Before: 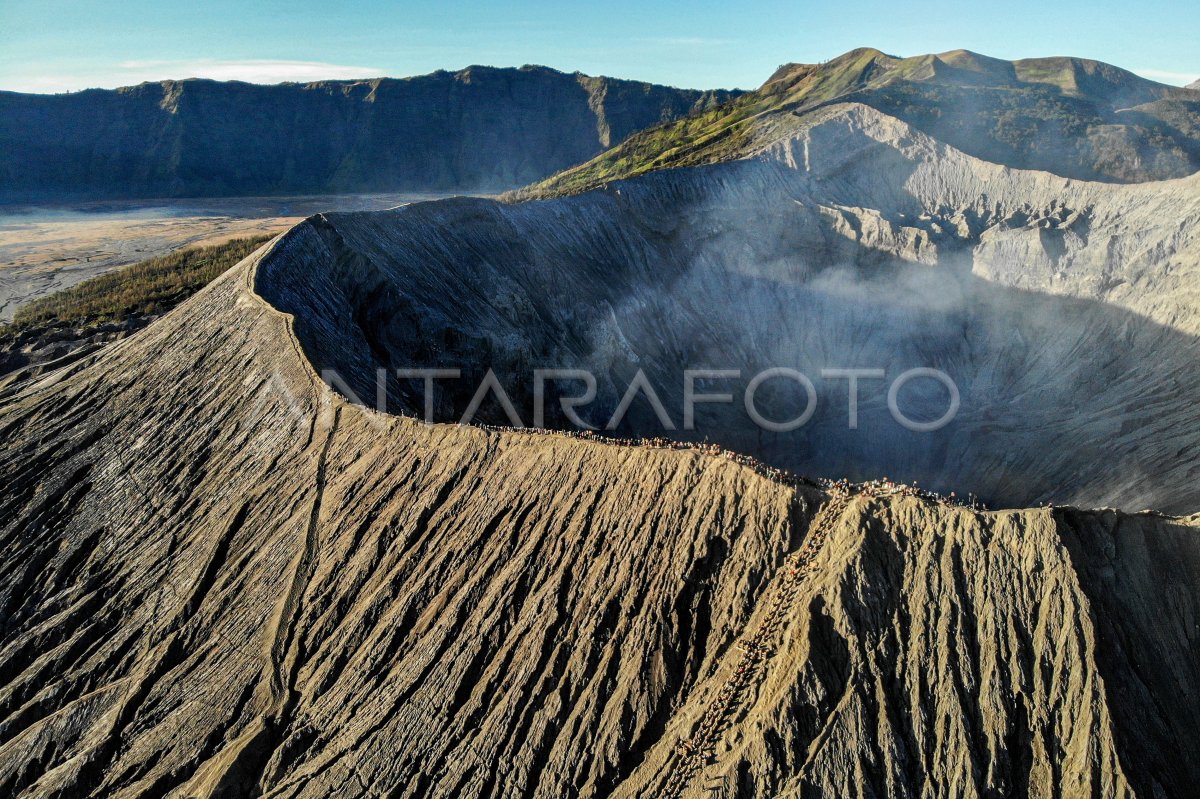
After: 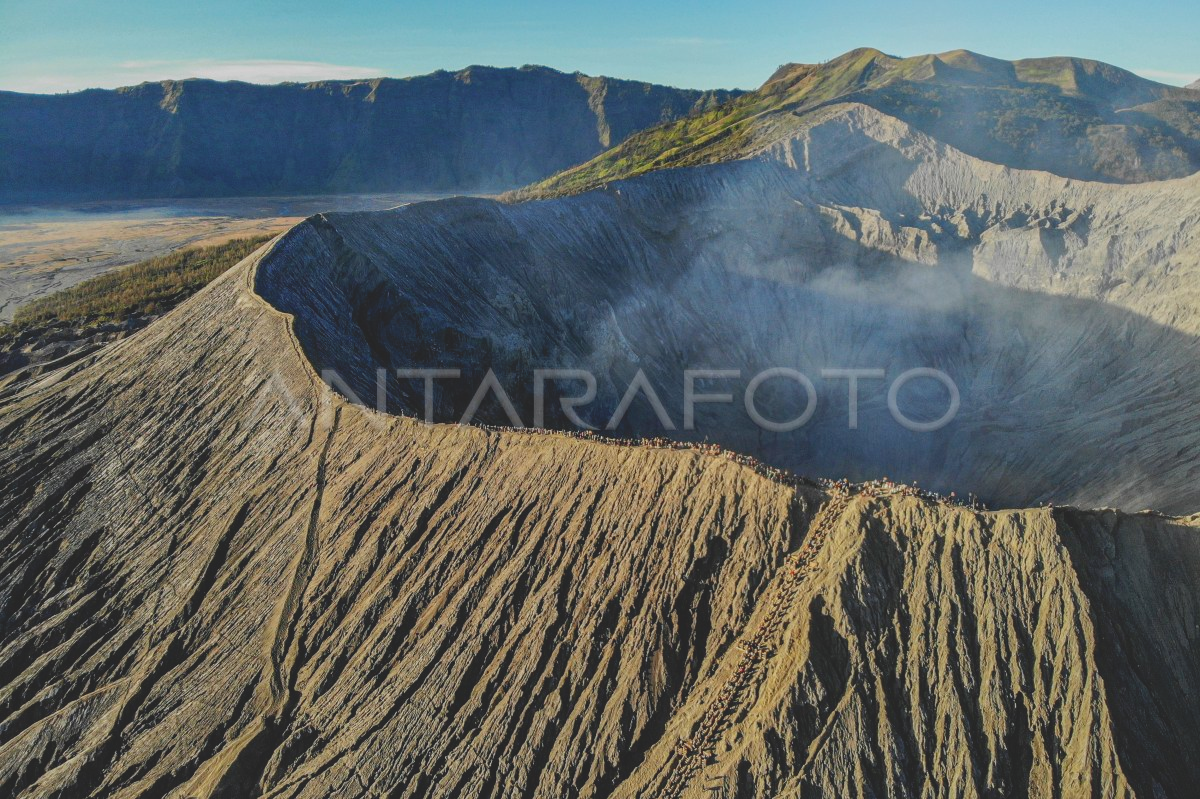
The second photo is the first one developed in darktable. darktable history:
contrast brightness saturation: contrast -0.294
